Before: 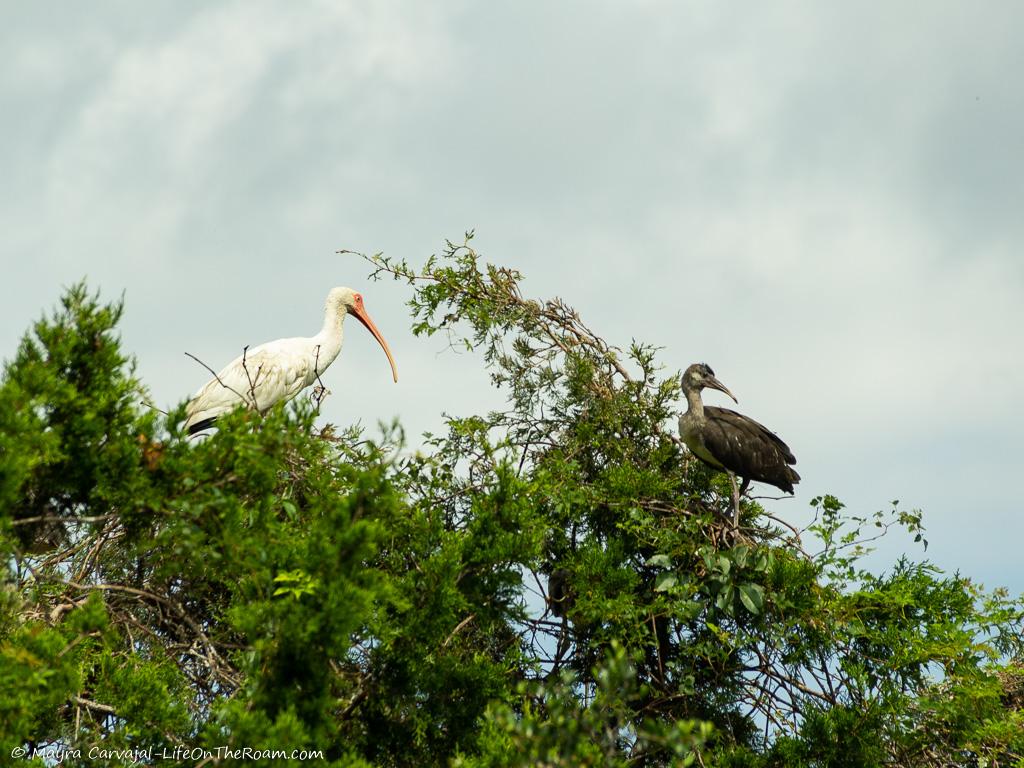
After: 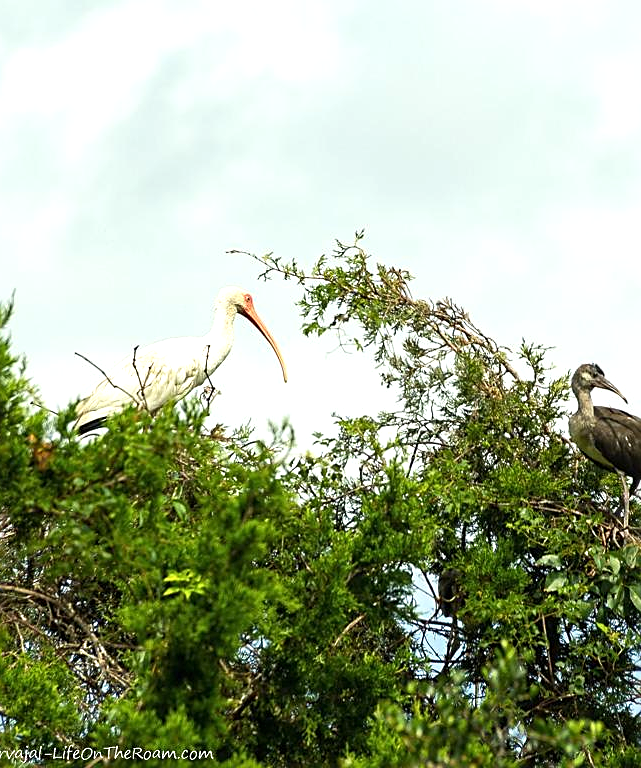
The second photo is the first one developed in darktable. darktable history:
sharpen: on, module defaults
crop: left 10.801%, right 26.519%
color zones: curves: ch0 [(0, 0.5) (0.143, 0.5) (0.286, 0.5) (0.429, 0.5) (0.62, 0.489) (0.714, 0.445) (0.844, 0.496) (1, 0.5)]; ch1 [(0, 0.5) (0.143, 0.5) (0.286, 0.5) (0.429, 0.5) (0.571, 0.5) (0.714, 0.523) (0.857, 0.5) (1, 0.5)]
exposure: black level correction 0, exposure 0.594 EV, compensate highlight preservation false
